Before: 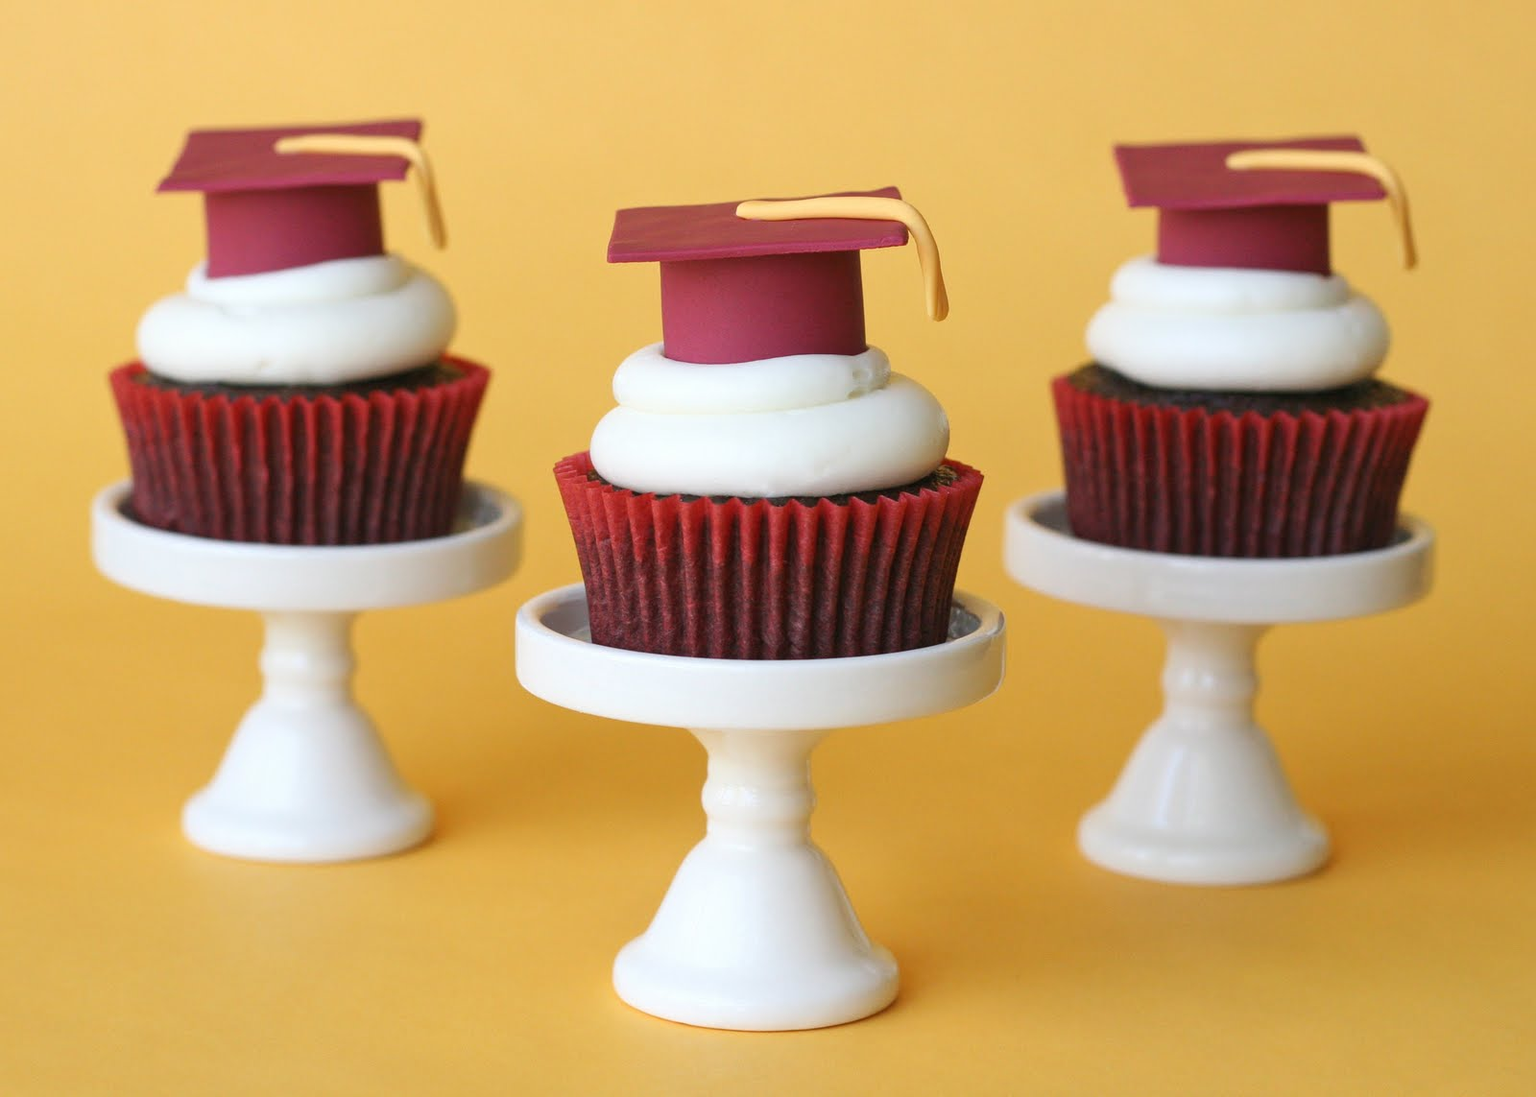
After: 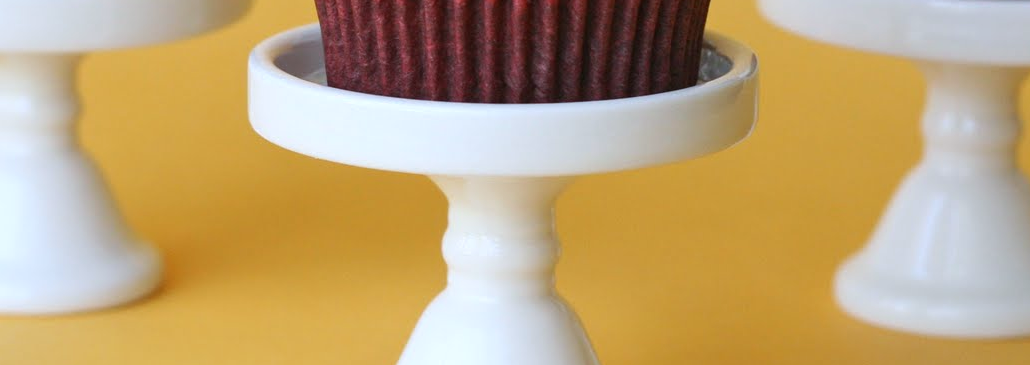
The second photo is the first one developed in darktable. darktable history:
crop: left 18.091%, top 51.13%, right 17.525%, bottom 16.85%
white balance: red 0.967, blue 1.049
